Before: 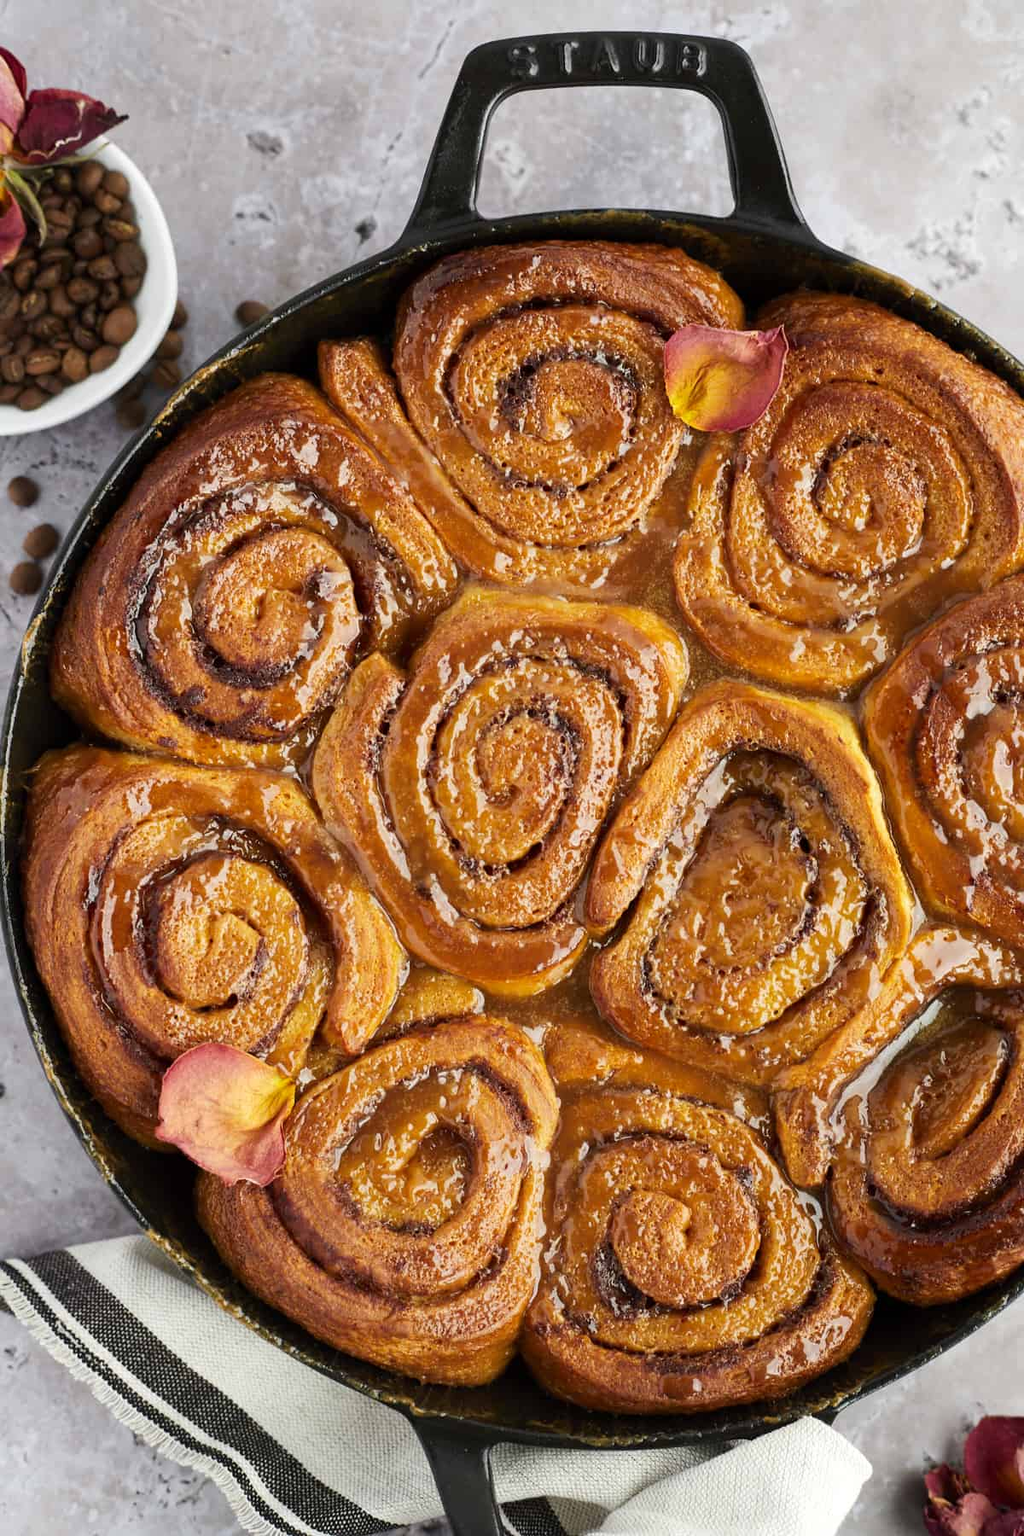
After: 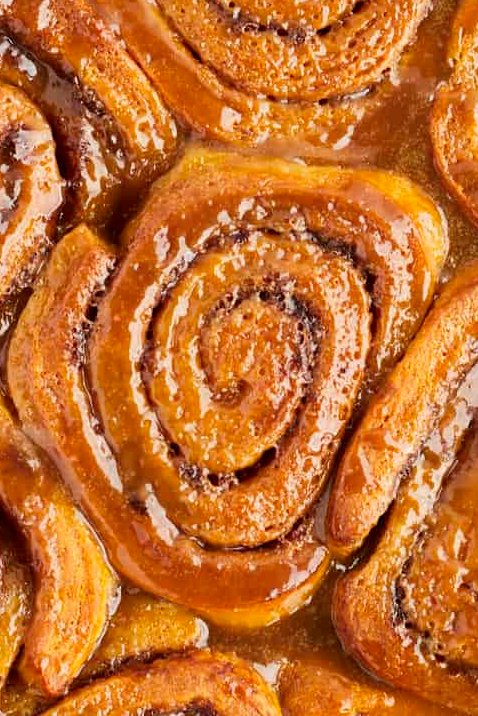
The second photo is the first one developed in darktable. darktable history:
crop: left 29.926%, top 30.052%, right 30.192%, bottom 30.143%
